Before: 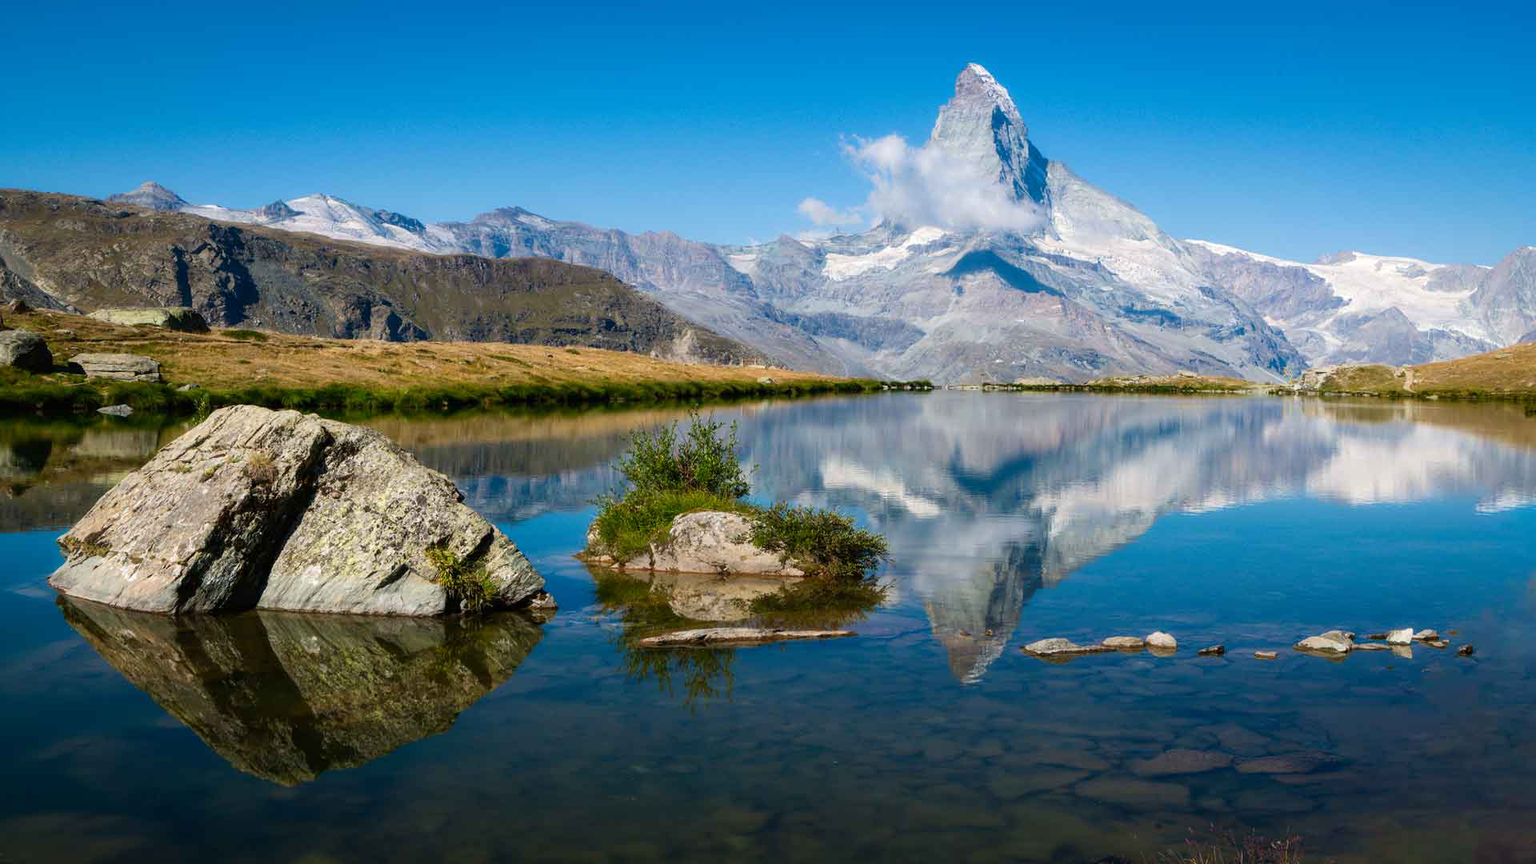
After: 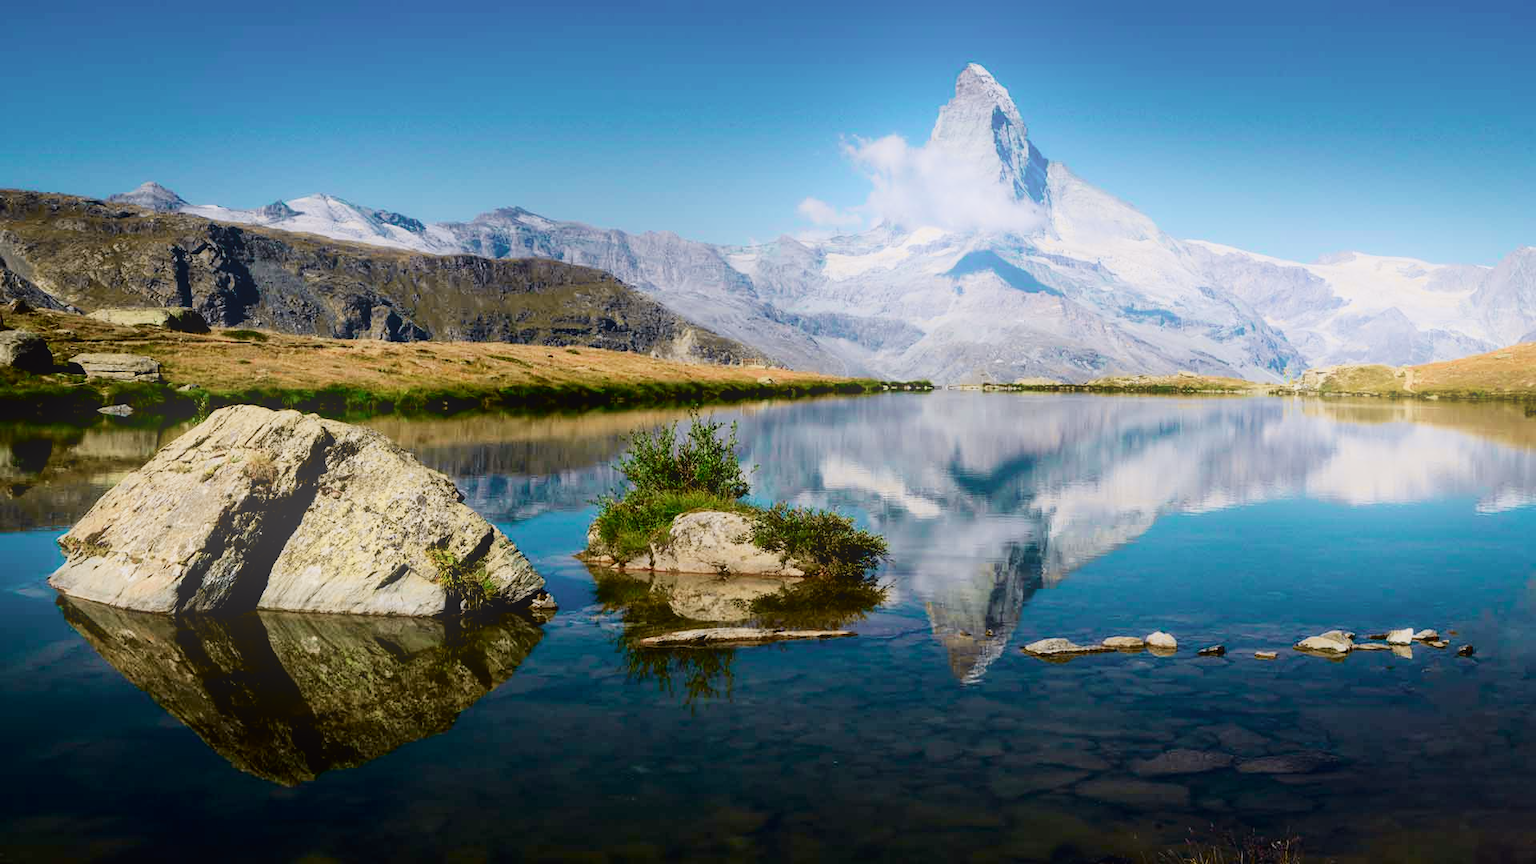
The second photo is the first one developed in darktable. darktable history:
bloom: threshold 82.5%, strength 16.25%
tone curve: curves: ch0 [(0, 0.011) (0.053, 0.026) (0.174, 0.115) (0.416, 0.417) (0.697, 0.758) (0.852, 0.902) (0.991, 0.981)]; ch1 [(0, 0) (0.264, 0.22) (0.407, 0.373) (0.463, 0.457) (0.492, 0.5) (0.512, 0.511) (0.54, 0.543) (0.585, 0.617) (0.659, 0.686) (0.78, 0.8) (1, 1)]; ch2 [(0, 0) (0.438, 0.449) (0.473, 0.469) (0.503, 0.5) (0.523, 0.534) (0.562, 0.591) (0.612, 0.627) (0.701, 0.707) (1, 1)], color space Lab, independent channels, preserve colors none
filmic rgb: black relative exposure -16 EV, white relative exposure 6.92 EV, hardness 4.7
